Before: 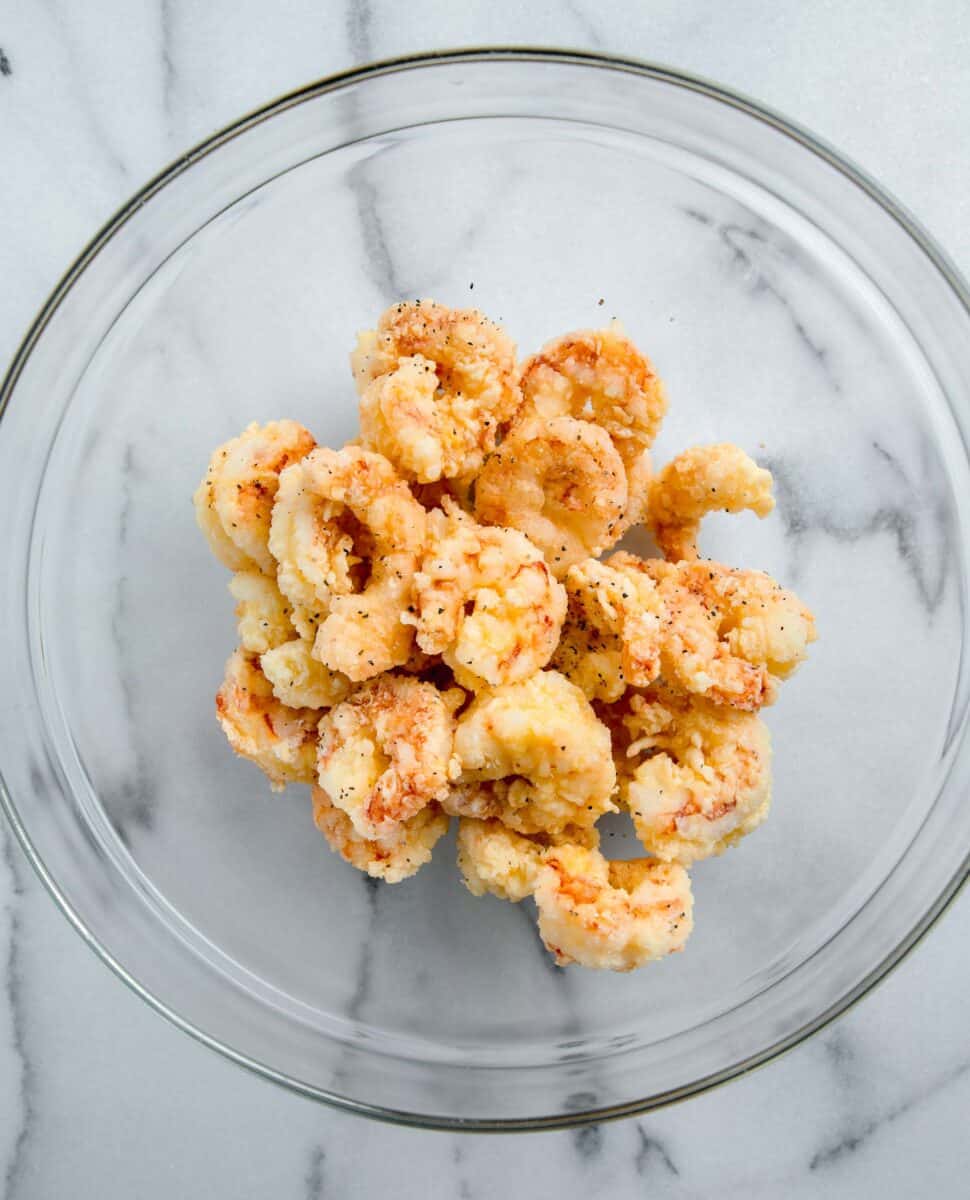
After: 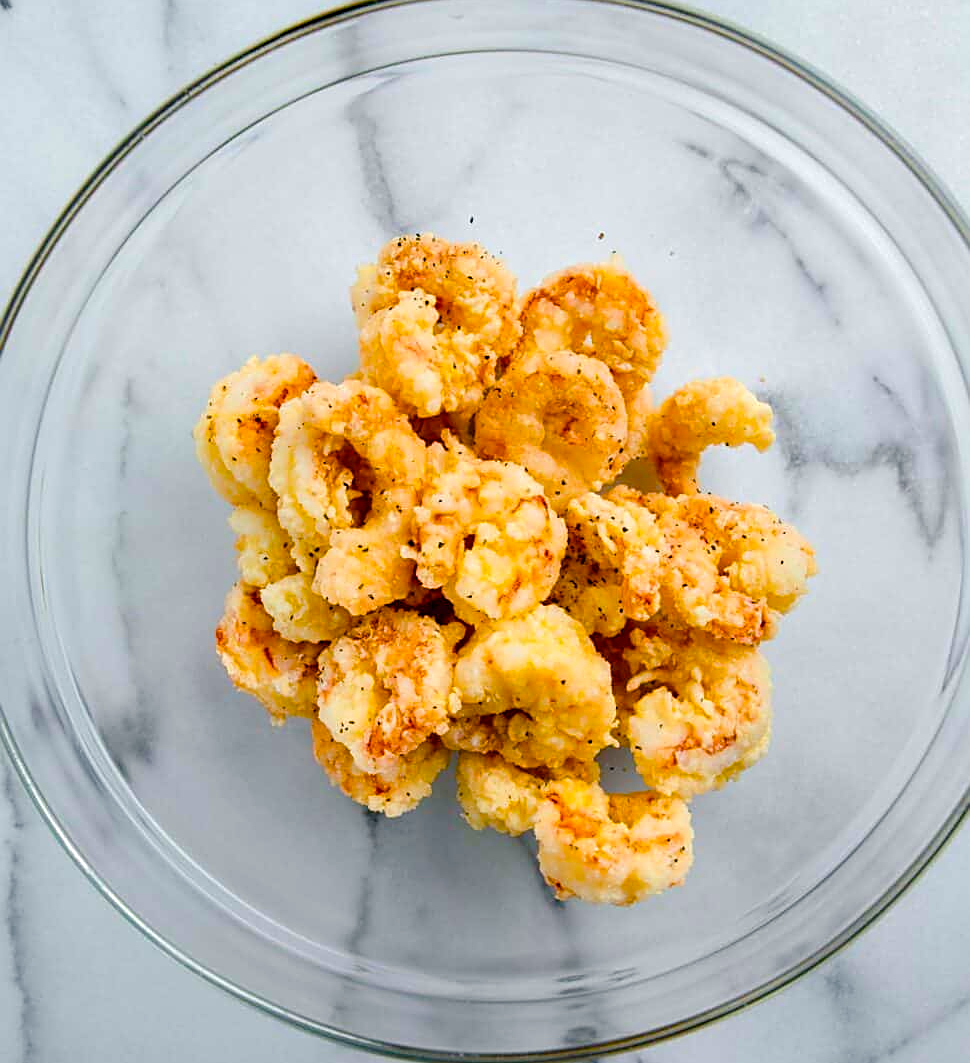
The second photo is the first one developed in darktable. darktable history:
sharpen: on, module defaults
crop and rotate: top 5.51%, bottom 5.862%
color balance rgb: shadows lift › chroma 1.039%, shadows lift › hue 242.25°, global offset › hue 170.69°, linear chroma grading › global chroma 10.622%, perceptual saturation grading › global saturation 34.861%, perceptual saturation grading › highlights -29.793%, perceptual saturation grading › shadows 36.196%, global vibrance 29.634%
